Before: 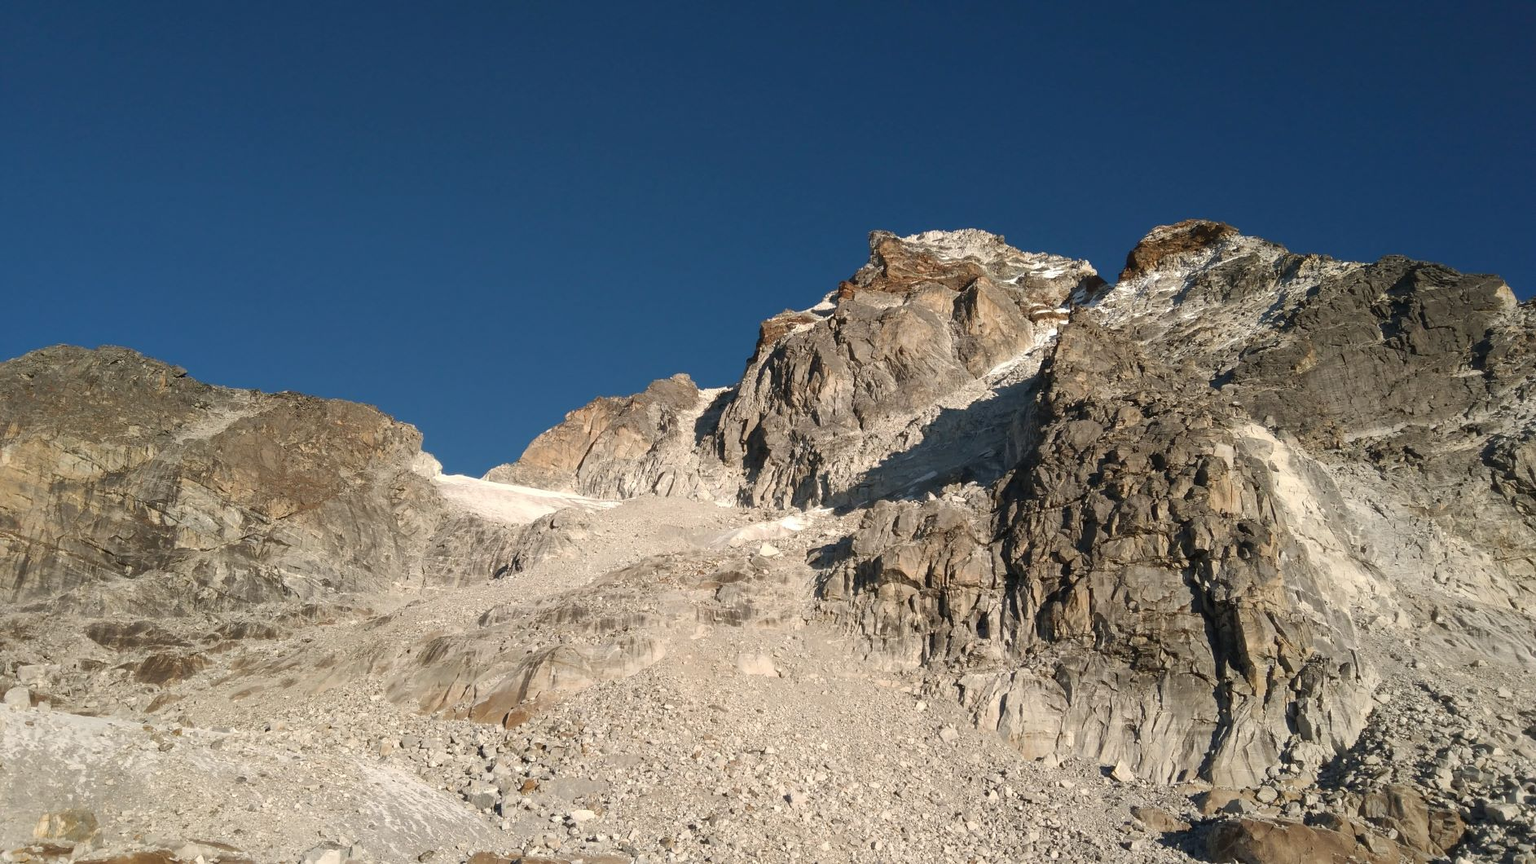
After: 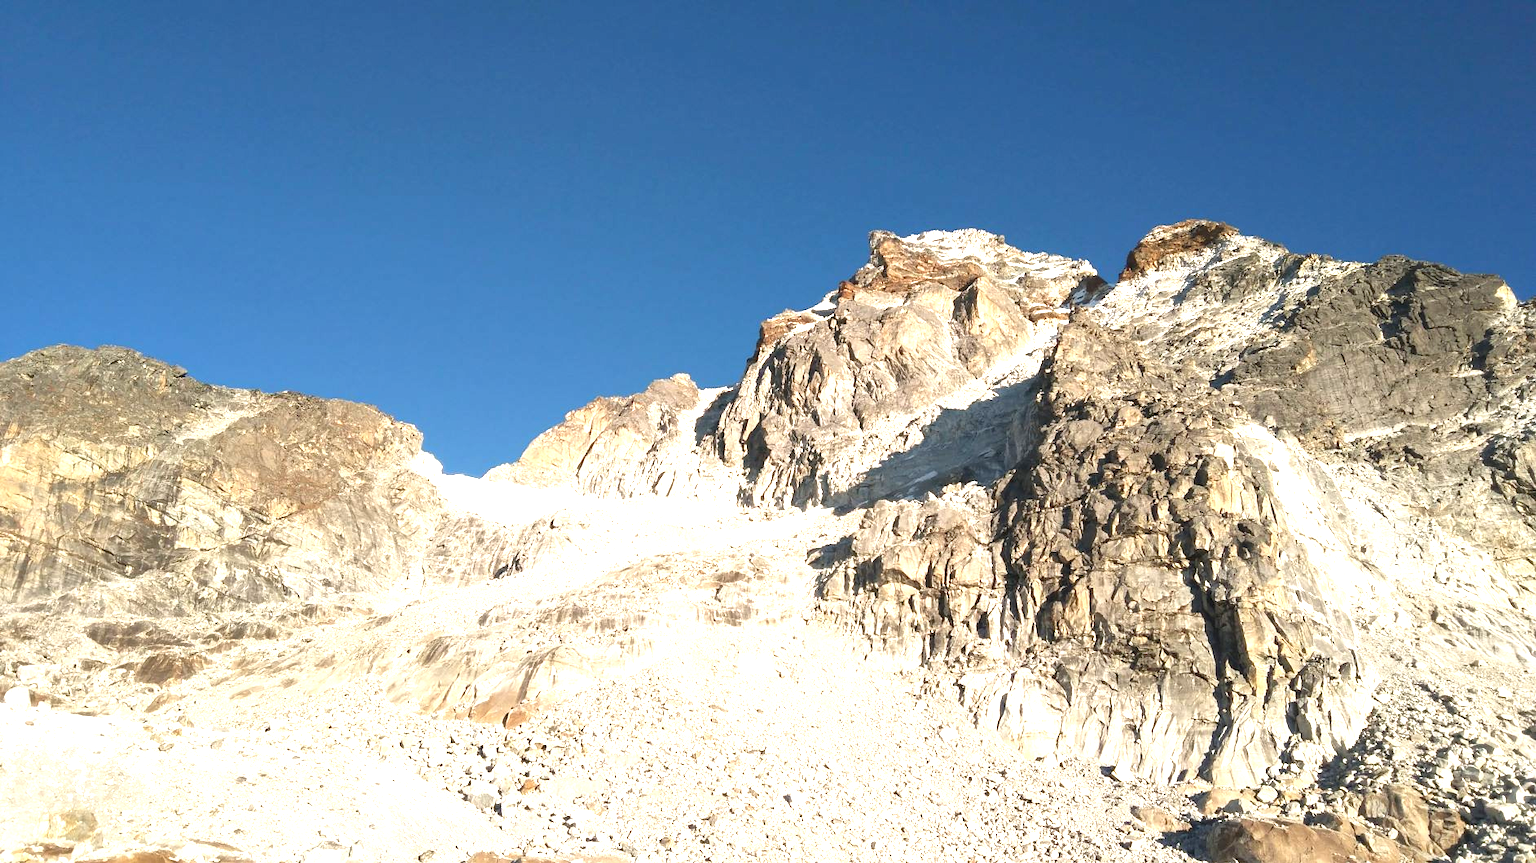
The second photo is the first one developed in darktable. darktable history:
exposure: black level correction 0, exposure 1.456 EV, compensate highlight preservation false
